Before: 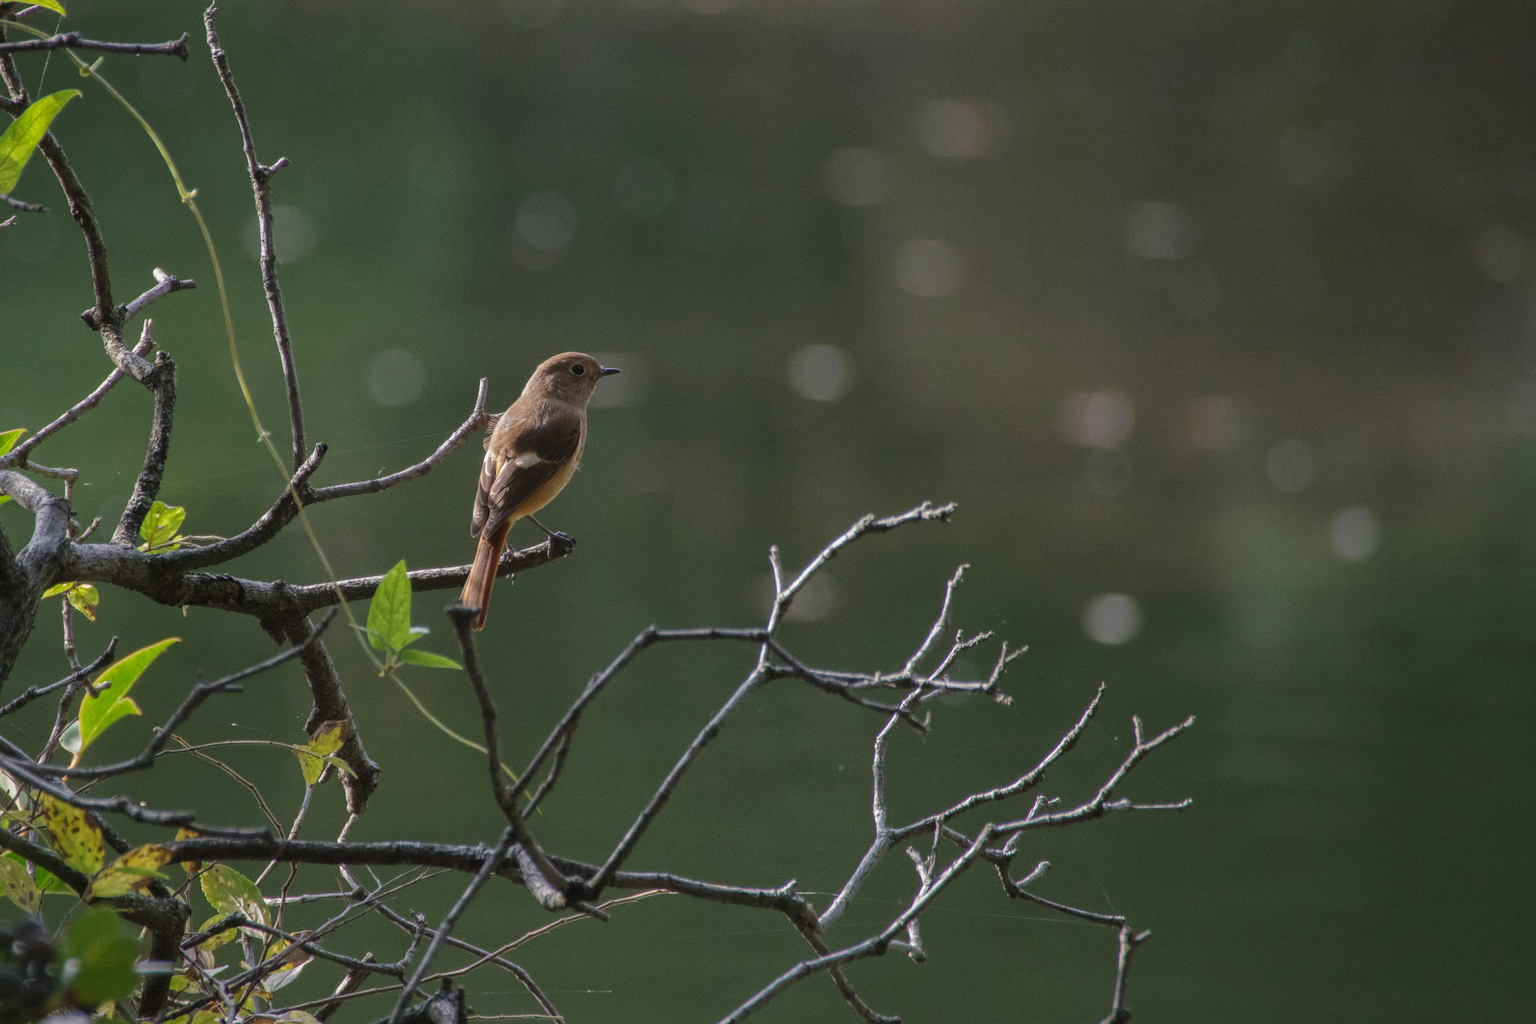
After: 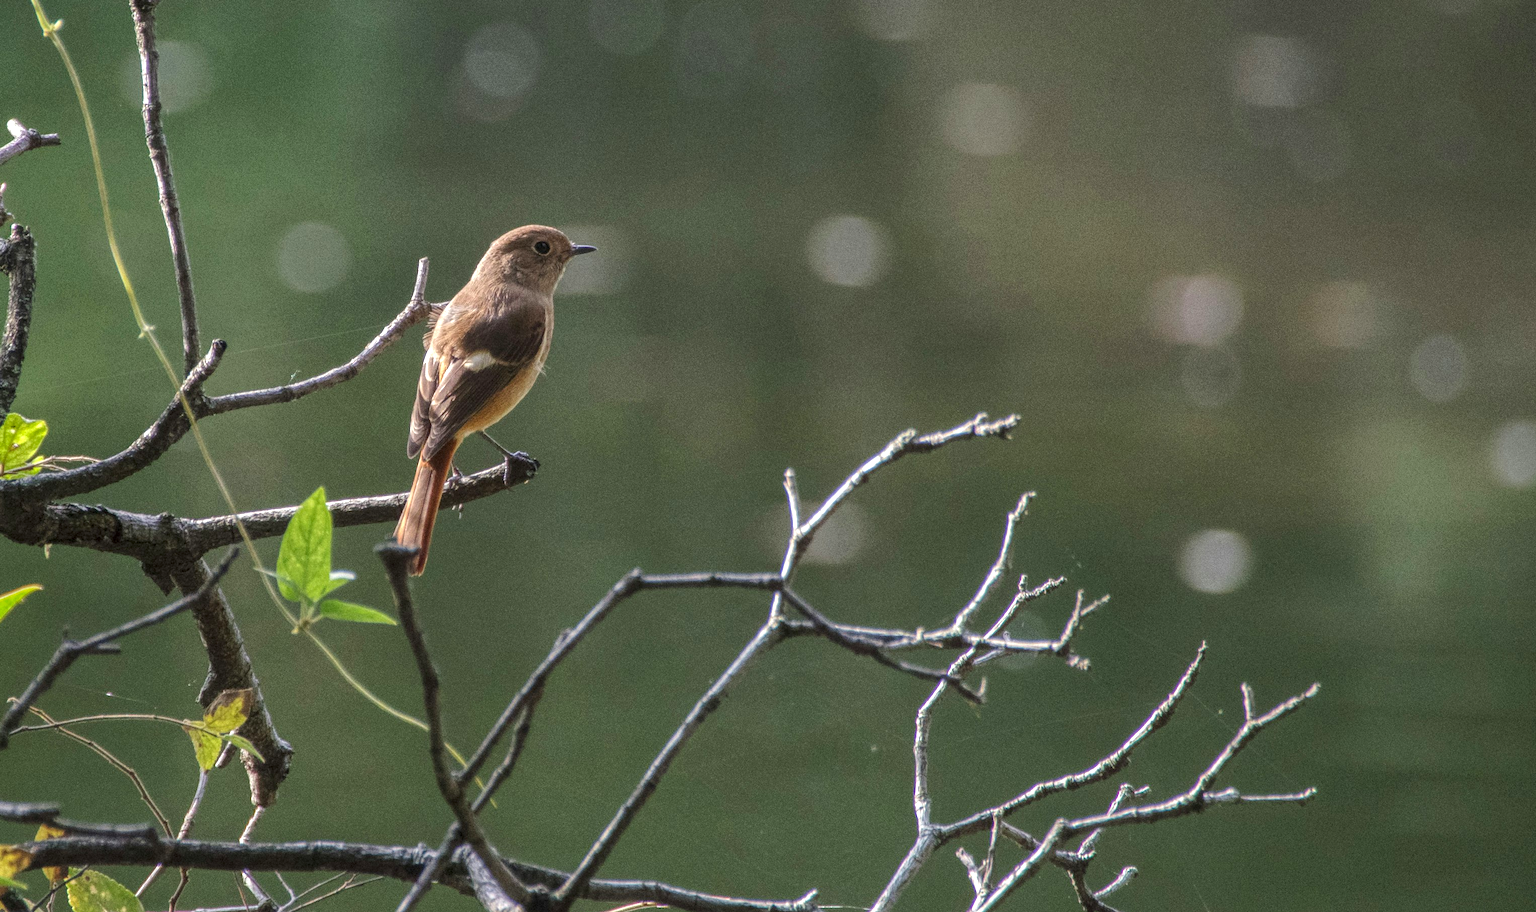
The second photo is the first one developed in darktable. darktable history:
exposure: black level correction 0, exposure 0.69 EV, compensate highlight preservation false
crop: left 9.615%, top 16.987%, right 11.008%, bottom 12.309%
local contrast: highlights 91%, shadows 87%, detail 160%, midtone range 0.2
contrast brightness saturation: contrast -0.023, brightness -0.009, saturation 0.027
